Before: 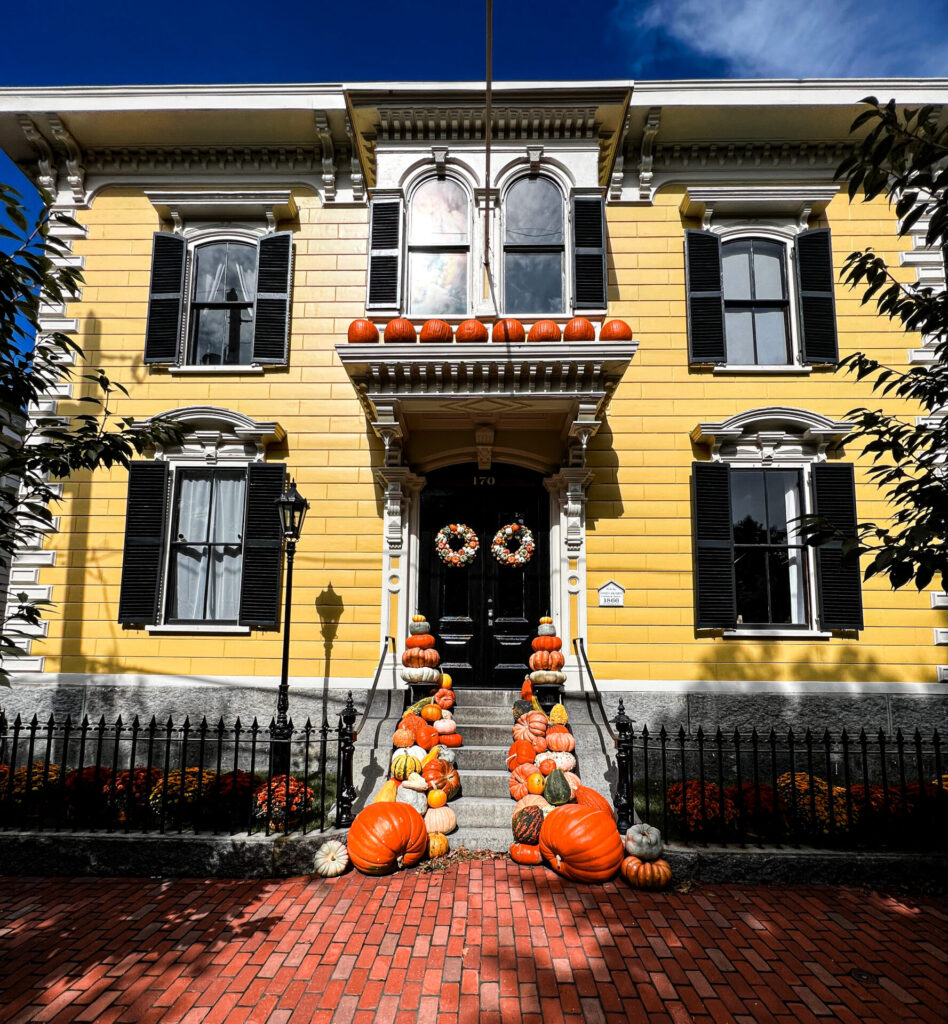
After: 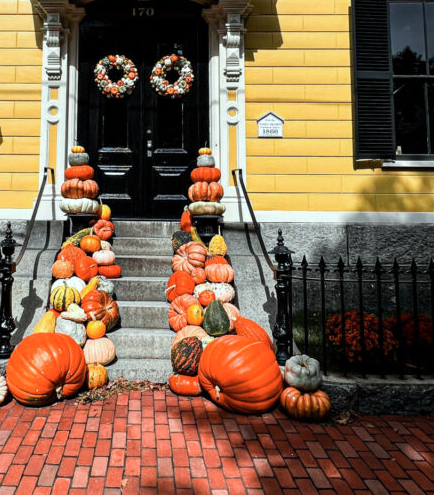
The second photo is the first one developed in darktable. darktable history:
color calibration: illuminant F (fluorescent), F source F9 (Cool White Deluxe 4150 K) – high CRI, x 0.374, y 0.373, temperature 4158.34 K
white balance: red 1.045, blue 0.932
crop: left 35.976%, top 45.819%, right 18.162%, bottom 5.807%
